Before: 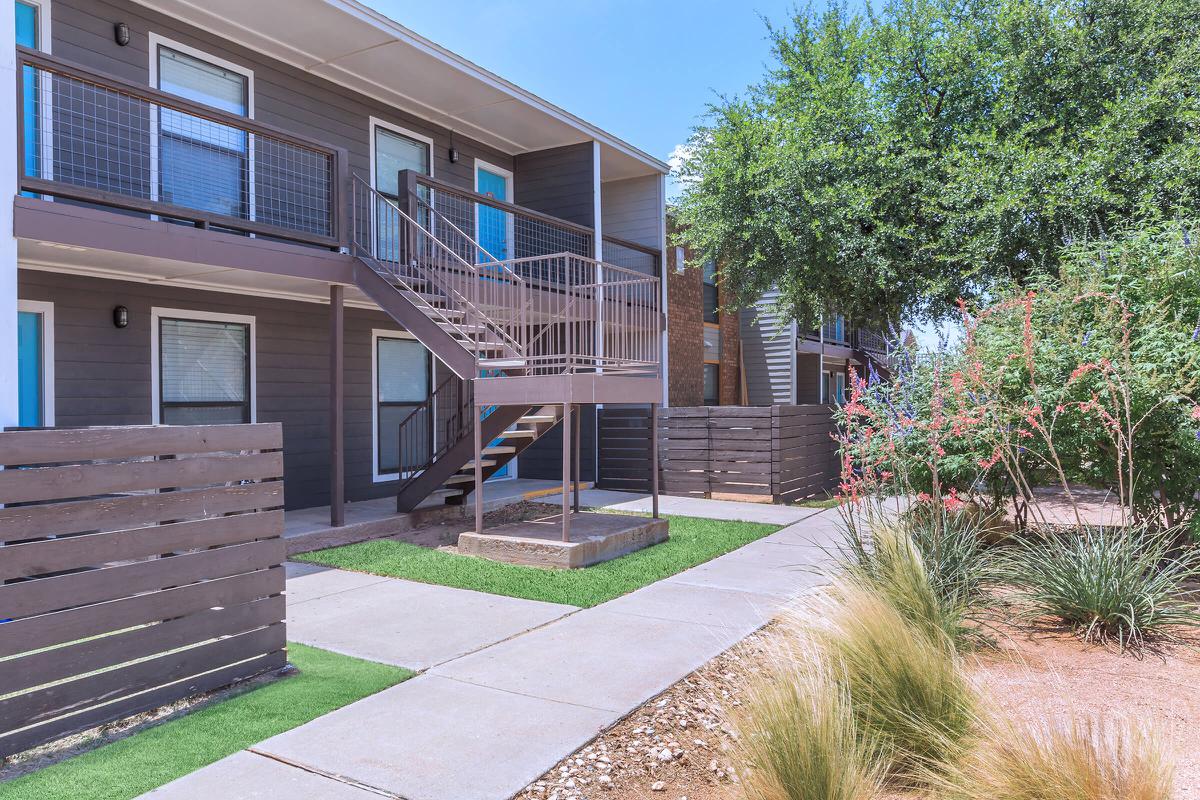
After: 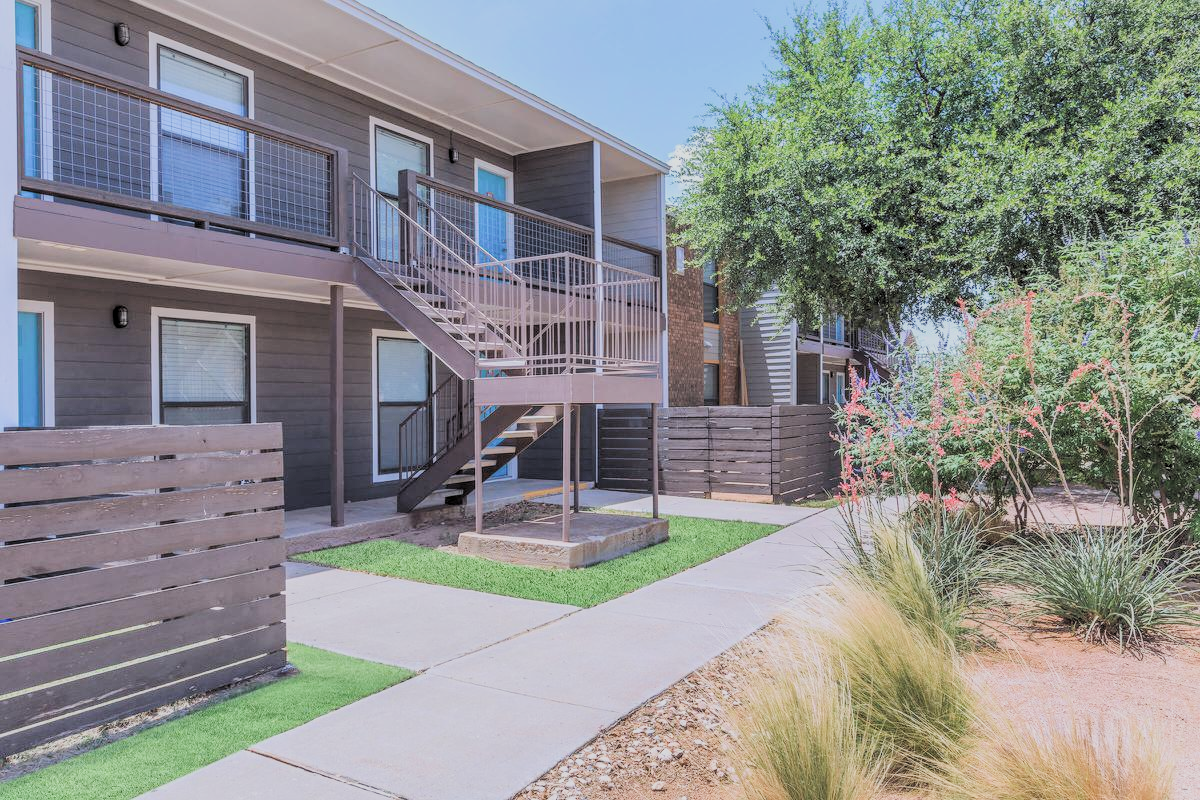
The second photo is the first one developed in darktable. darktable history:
local contrast: on, module defaults
filmic rgb: black relative exposure -7.25 EV, white relative exposure 5.07 EV, hardness 3.22, color science v5 (2021), contrast in shadows safe, contrast in highlights safe
contrast brightness saturation: brightness 0.144
exposure: compensate highlight preservation false
